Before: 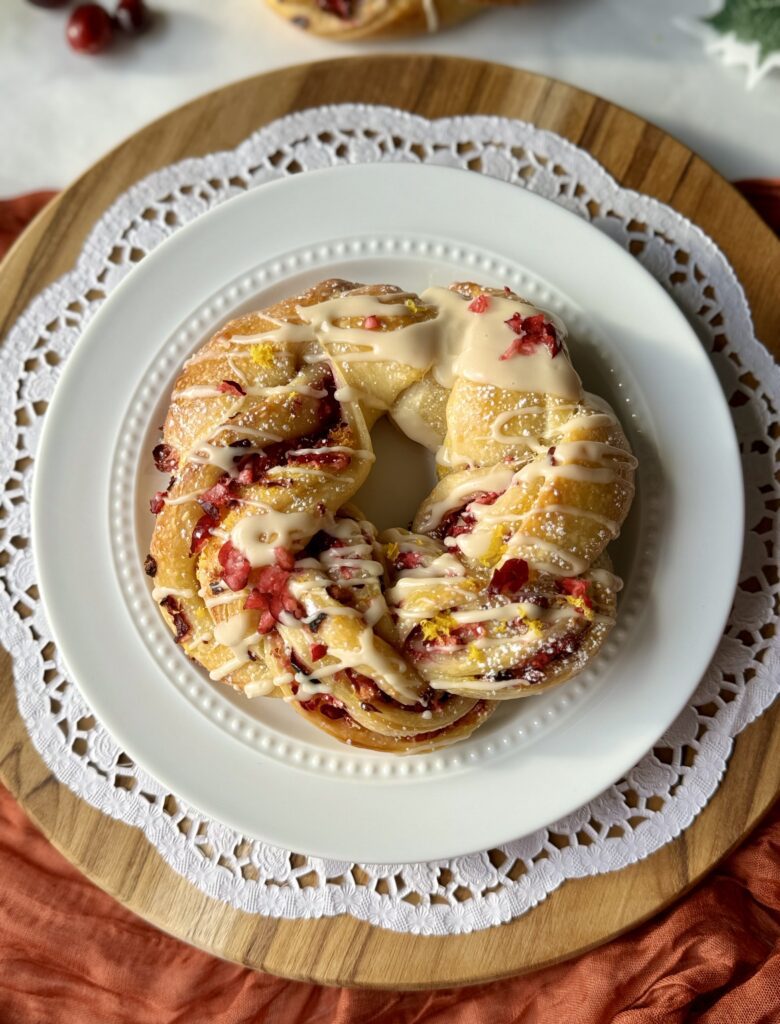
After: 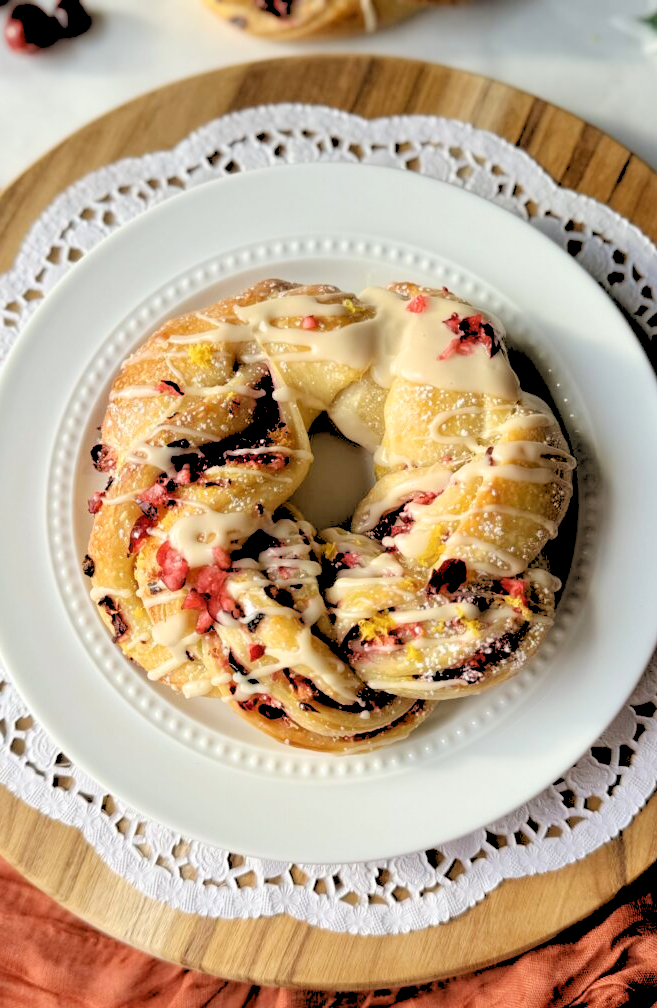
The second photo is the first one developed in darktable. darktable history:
crop: left 8.026%, right 7.374%
rgb levels: levels [[0.027, 0.429, 0.996], [0, 0.5, 1], [0, 0.5, 1]]
white balance: red 1, blue 1
